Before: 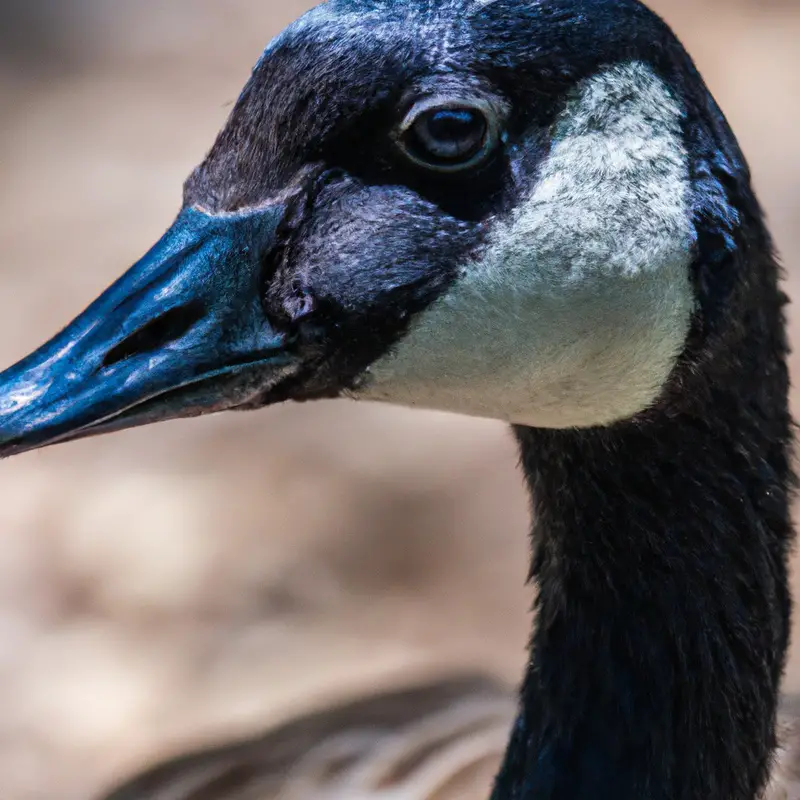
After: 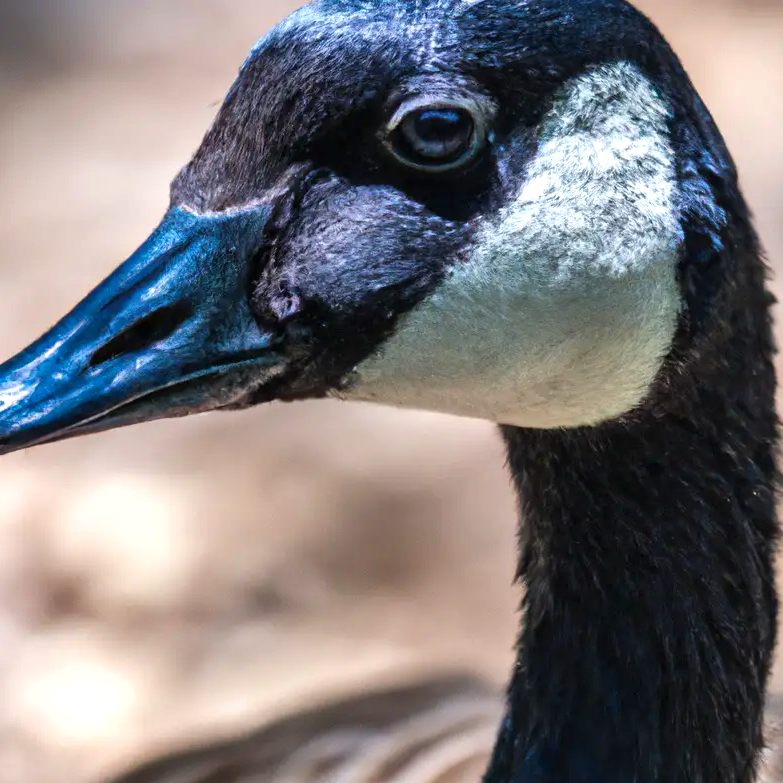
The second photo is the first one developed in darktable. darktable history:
exposure: exposure 0.485 EV, compensate highlight preservation false
shadows and highlights: soften with gaussian
crop: left 1.743%, right 0.268%, bottom 2.011%
